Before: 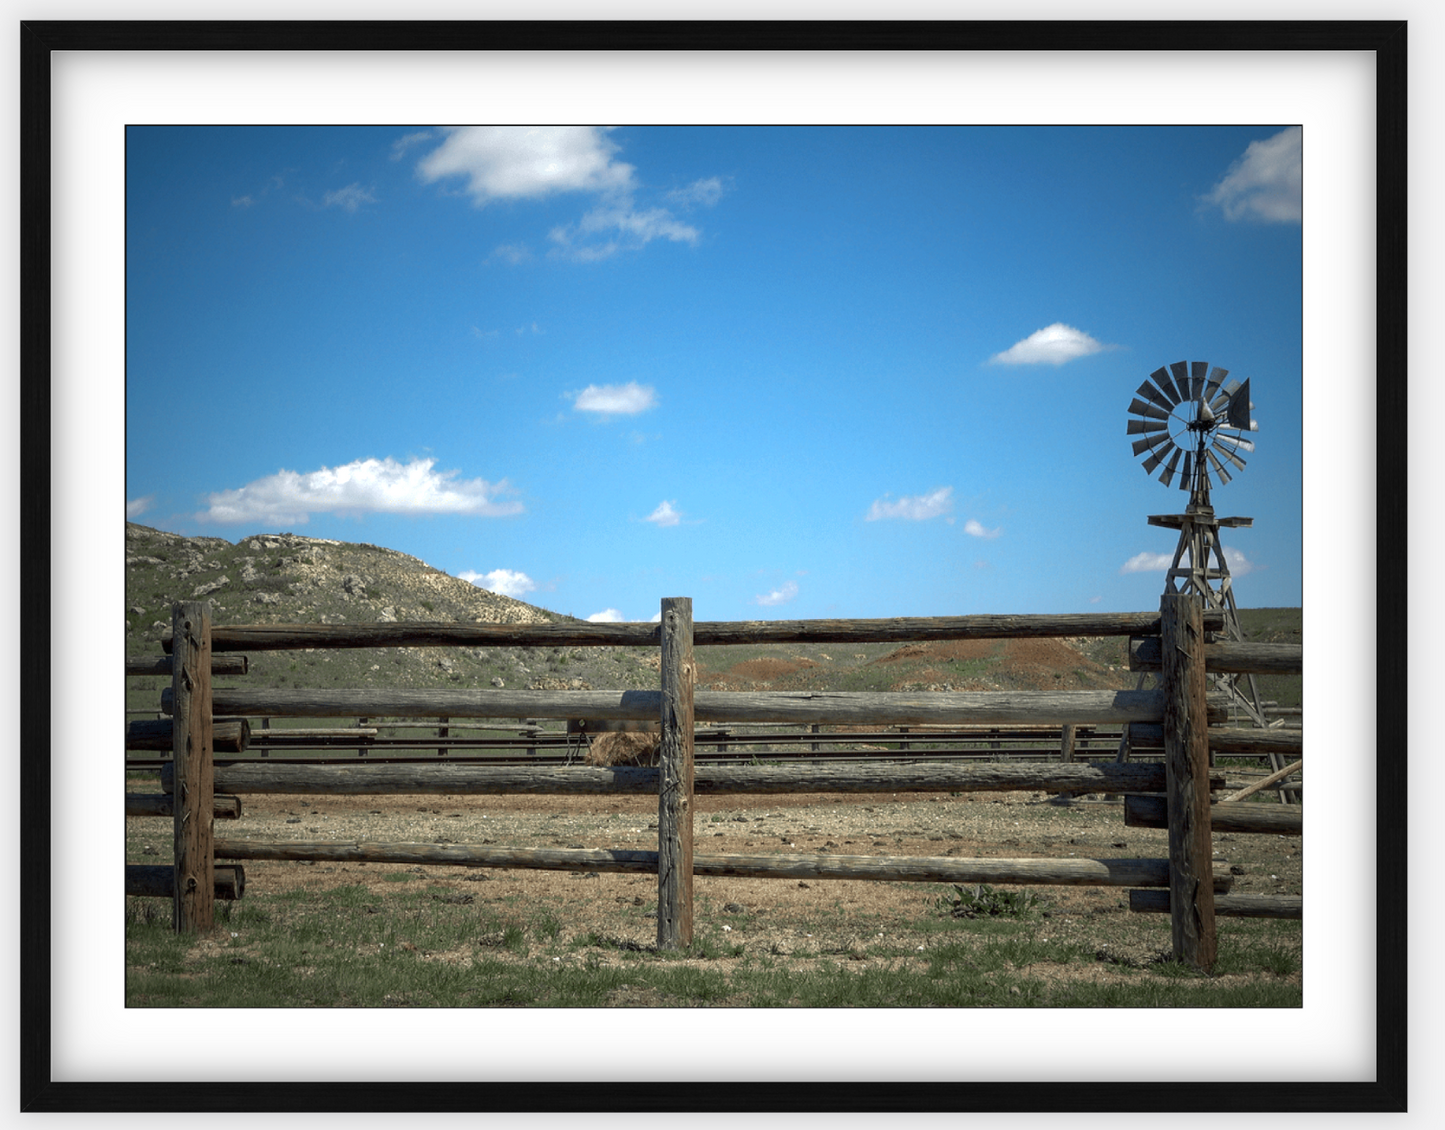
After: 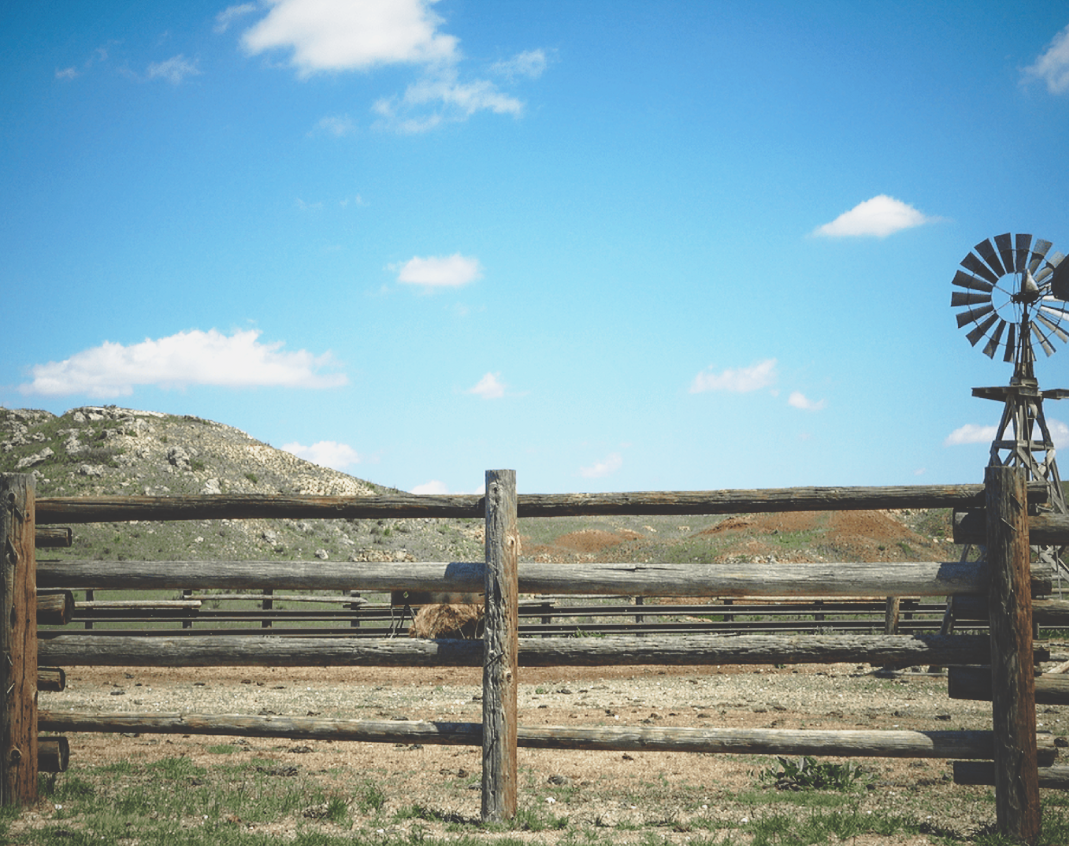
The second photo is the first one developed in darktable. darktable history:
base curve: curves: ch0 [(0, 0) (0.036, 0.037) (0.121, 0.228) (0.46, 0.76) (0.859, 0.983) (1, 1)], preserve colors none
color correction: highlights b* -0.023
tone curve: curves: ch0 [(0, 0.211) (0.15, 0.25) (1, 0.953)], preserve colors none
crop and rotate: left 12.205%, top 11.411%, right 13.76%, bottom 13.698%
